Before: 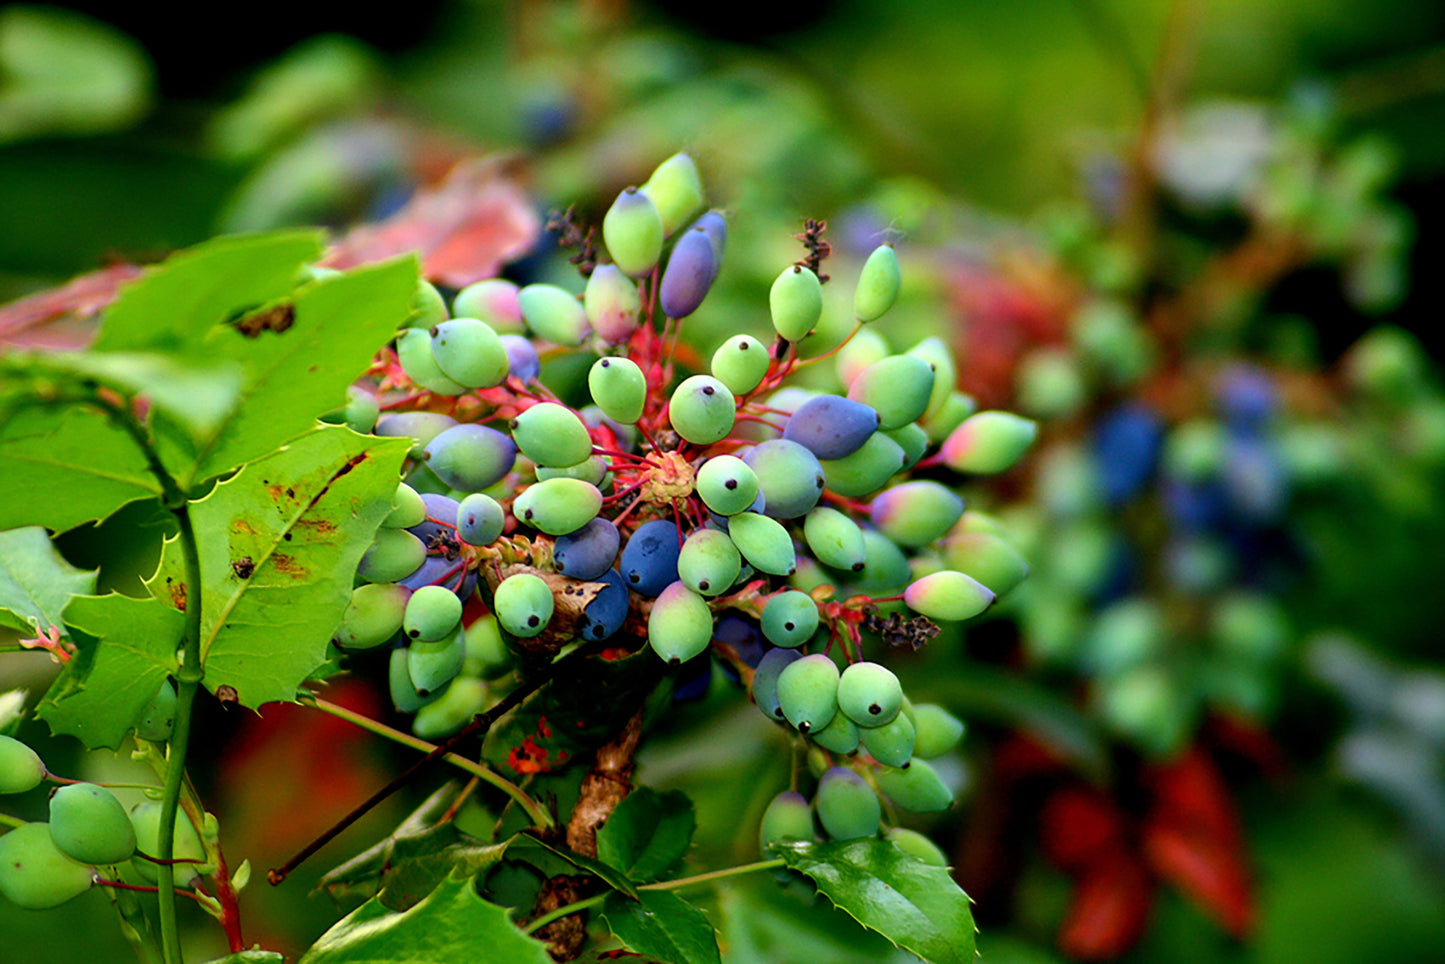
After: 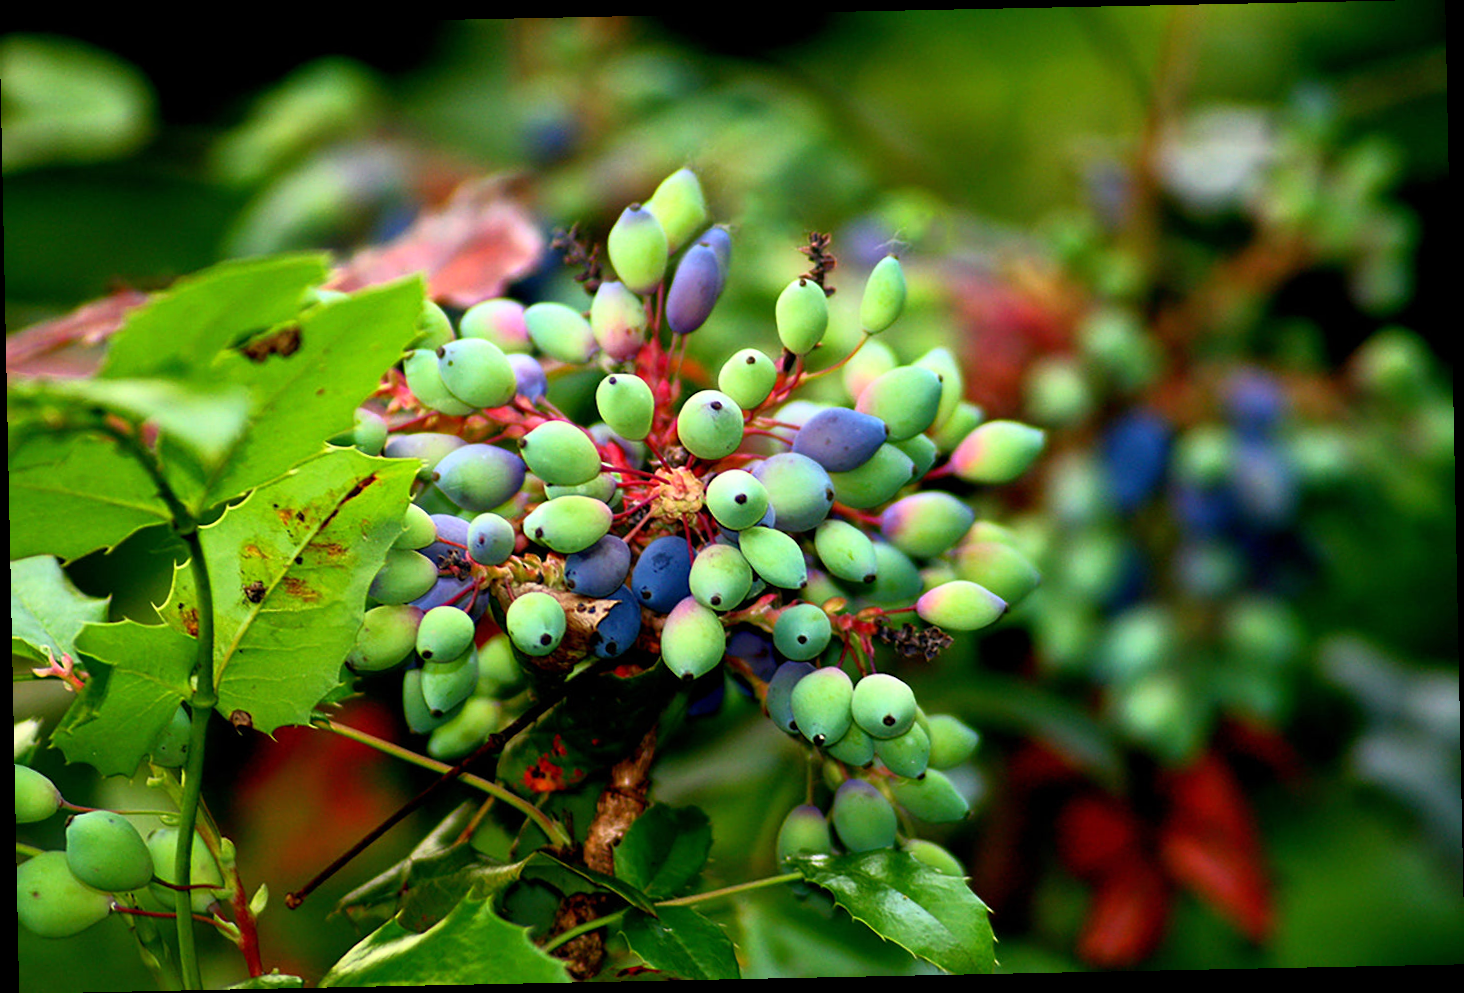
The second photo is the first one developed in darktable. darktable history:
base curve: curves: ch0 [(0, 0) (0.257, 0.25) (0.482, 0.586) (0.757, 0.871) (1, 1)]
rotate and perspective: rotation -1.17°, automatic cropping off
